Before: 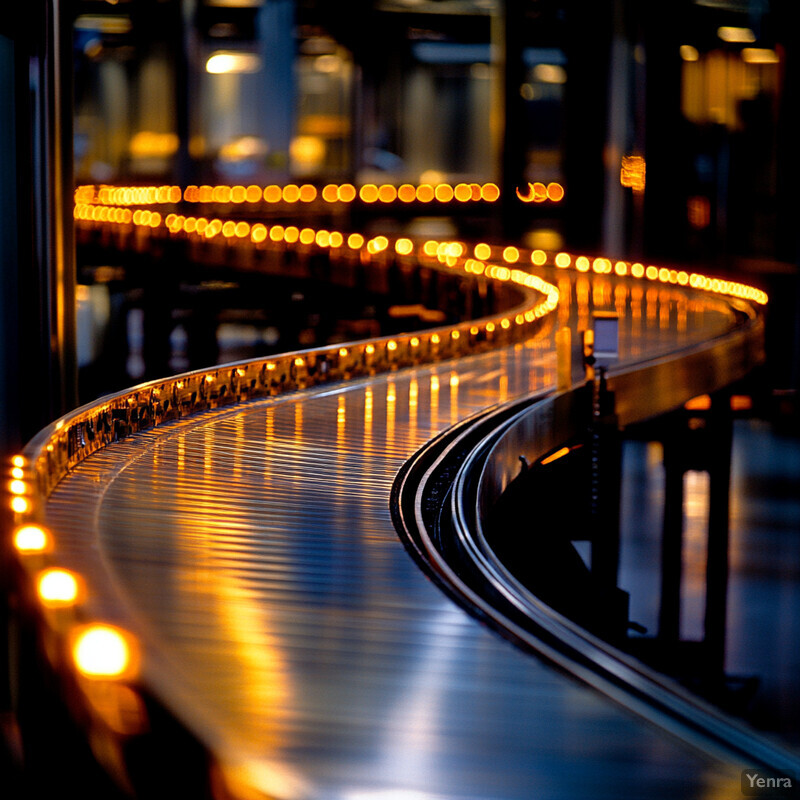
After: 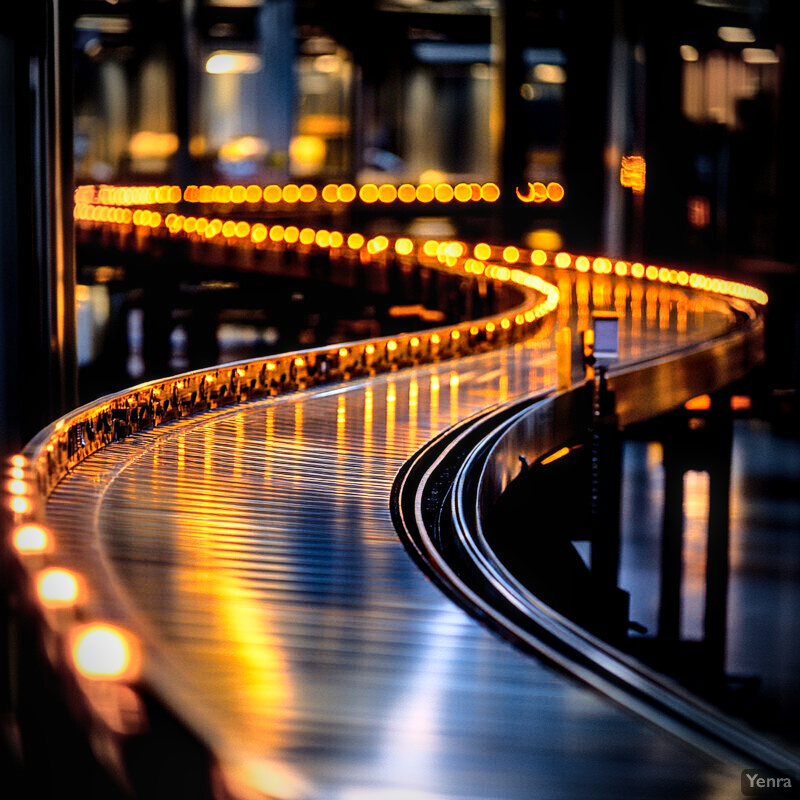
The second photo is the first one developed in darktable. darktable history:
local contrast: on, module defaults
base curve: curves: ch0 [(0, 0) (0.028, 0.03) (0.121, 0.232) (0.46, 0.748) (0.859, 0.968) (1, 1)]
vignetting: on, module defaults
